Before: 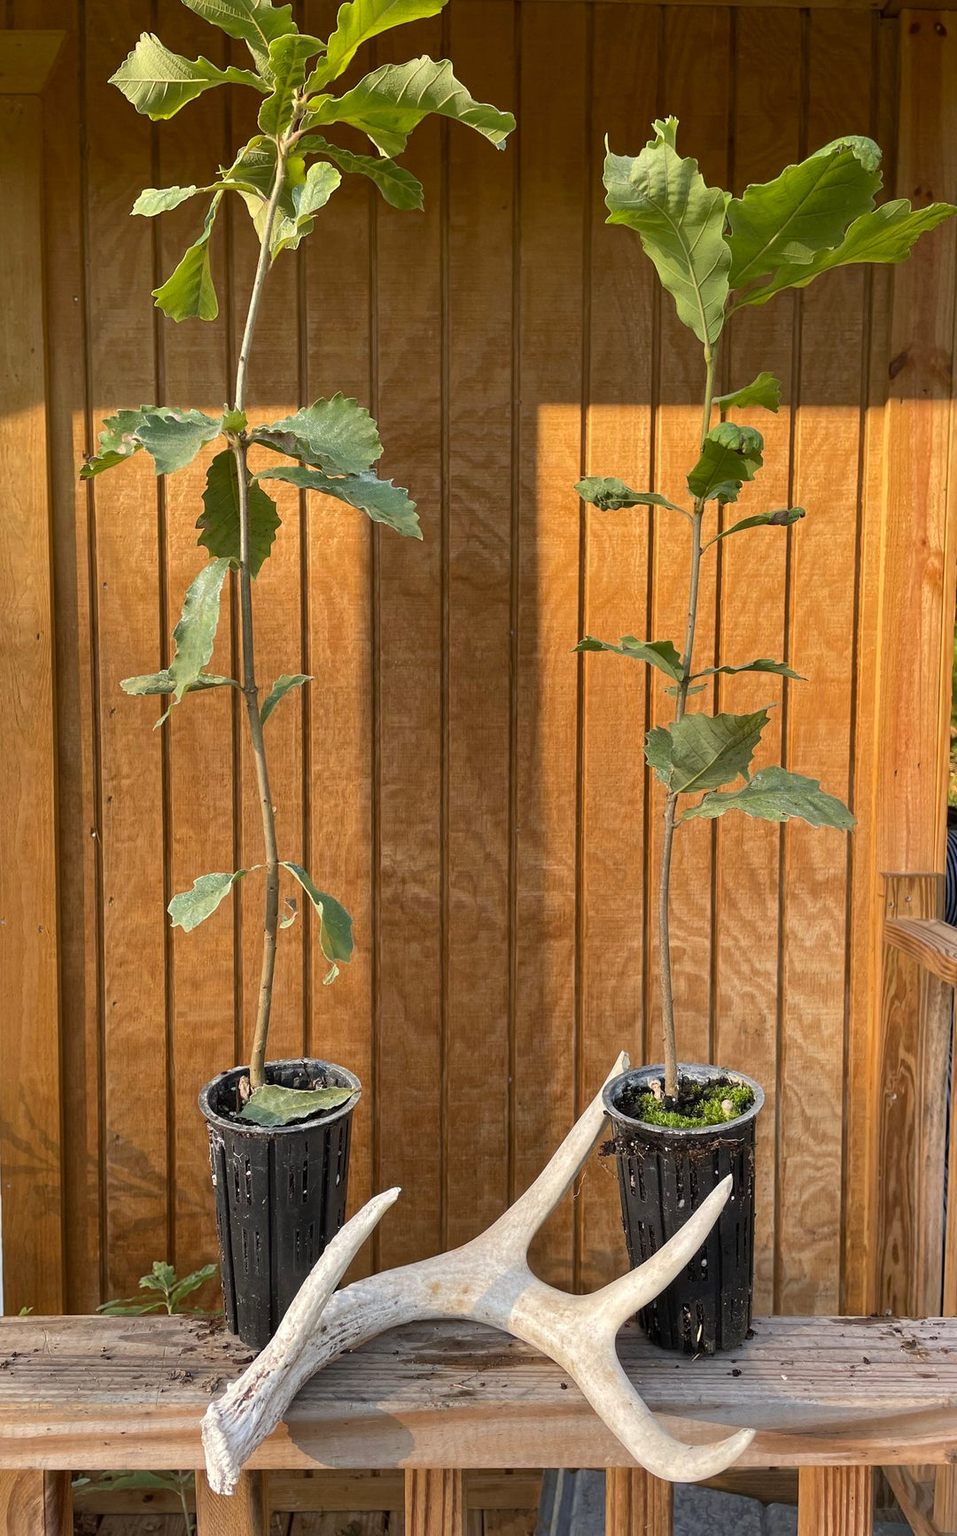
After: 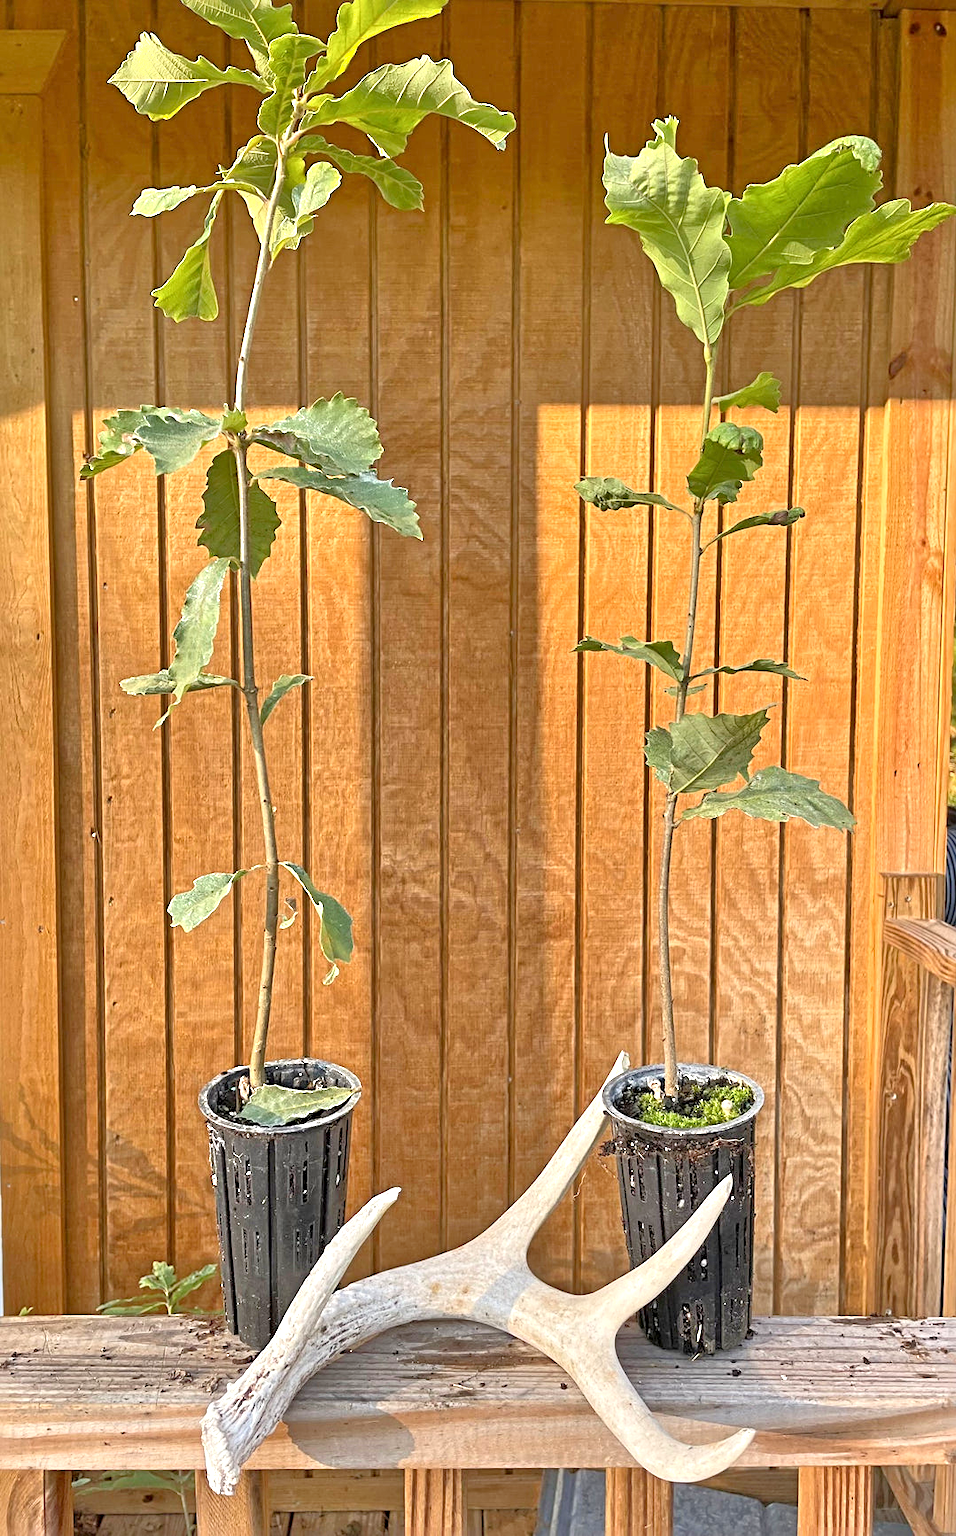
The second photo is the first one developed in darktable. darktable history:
tone equalizer: -8 EV 2 EV, -7 EV 2 EV, -6 EV 2 EV, -5 EV 2 EV, -4 EV 2 EV, -3 EV 1.5 EV, -2 EV 1 EV, -1 EV 0.5 EV
sharpen: radius 4
shadows and highlights: shadows 0, highlights 40
